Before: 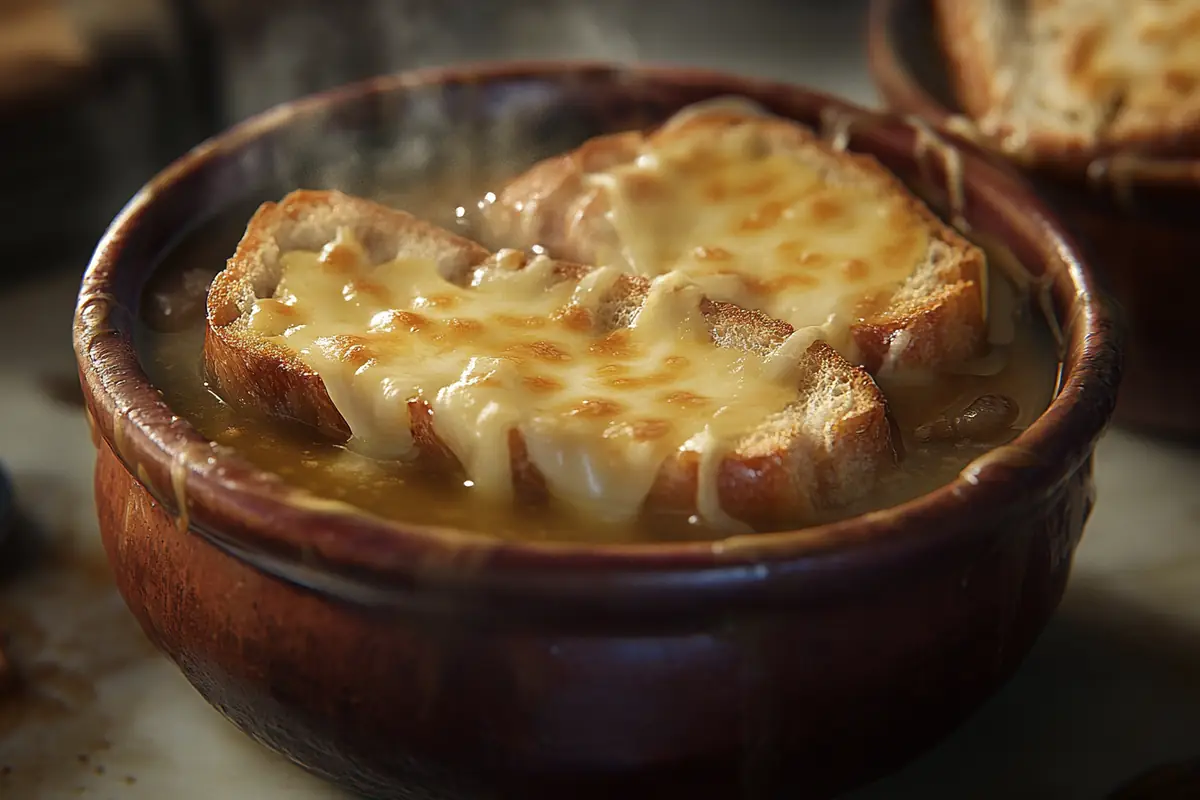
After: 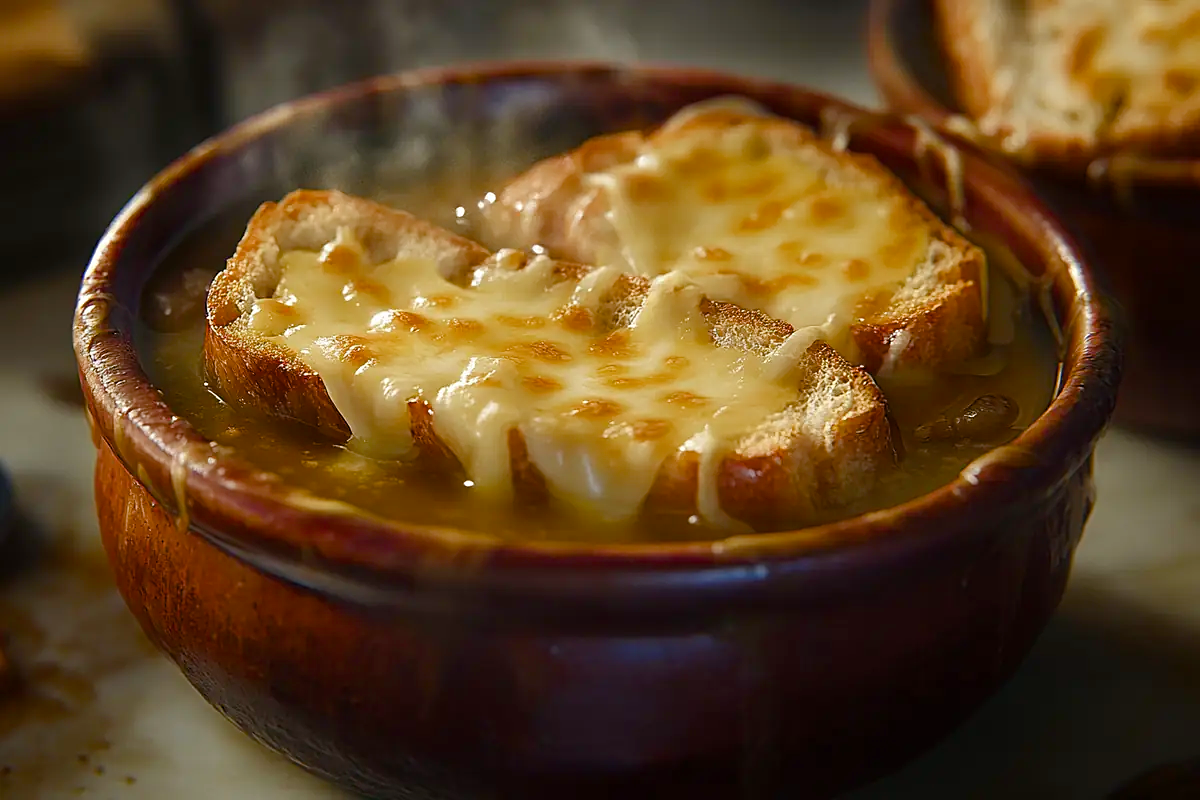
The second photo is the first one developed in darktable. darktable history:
color balance rgb: perceptual saturation grading › global saturation 20%, perceptual saturation grading › highlights -25%, perceptual saturation grading › shadows 50%
sharpen: amount 0.2
